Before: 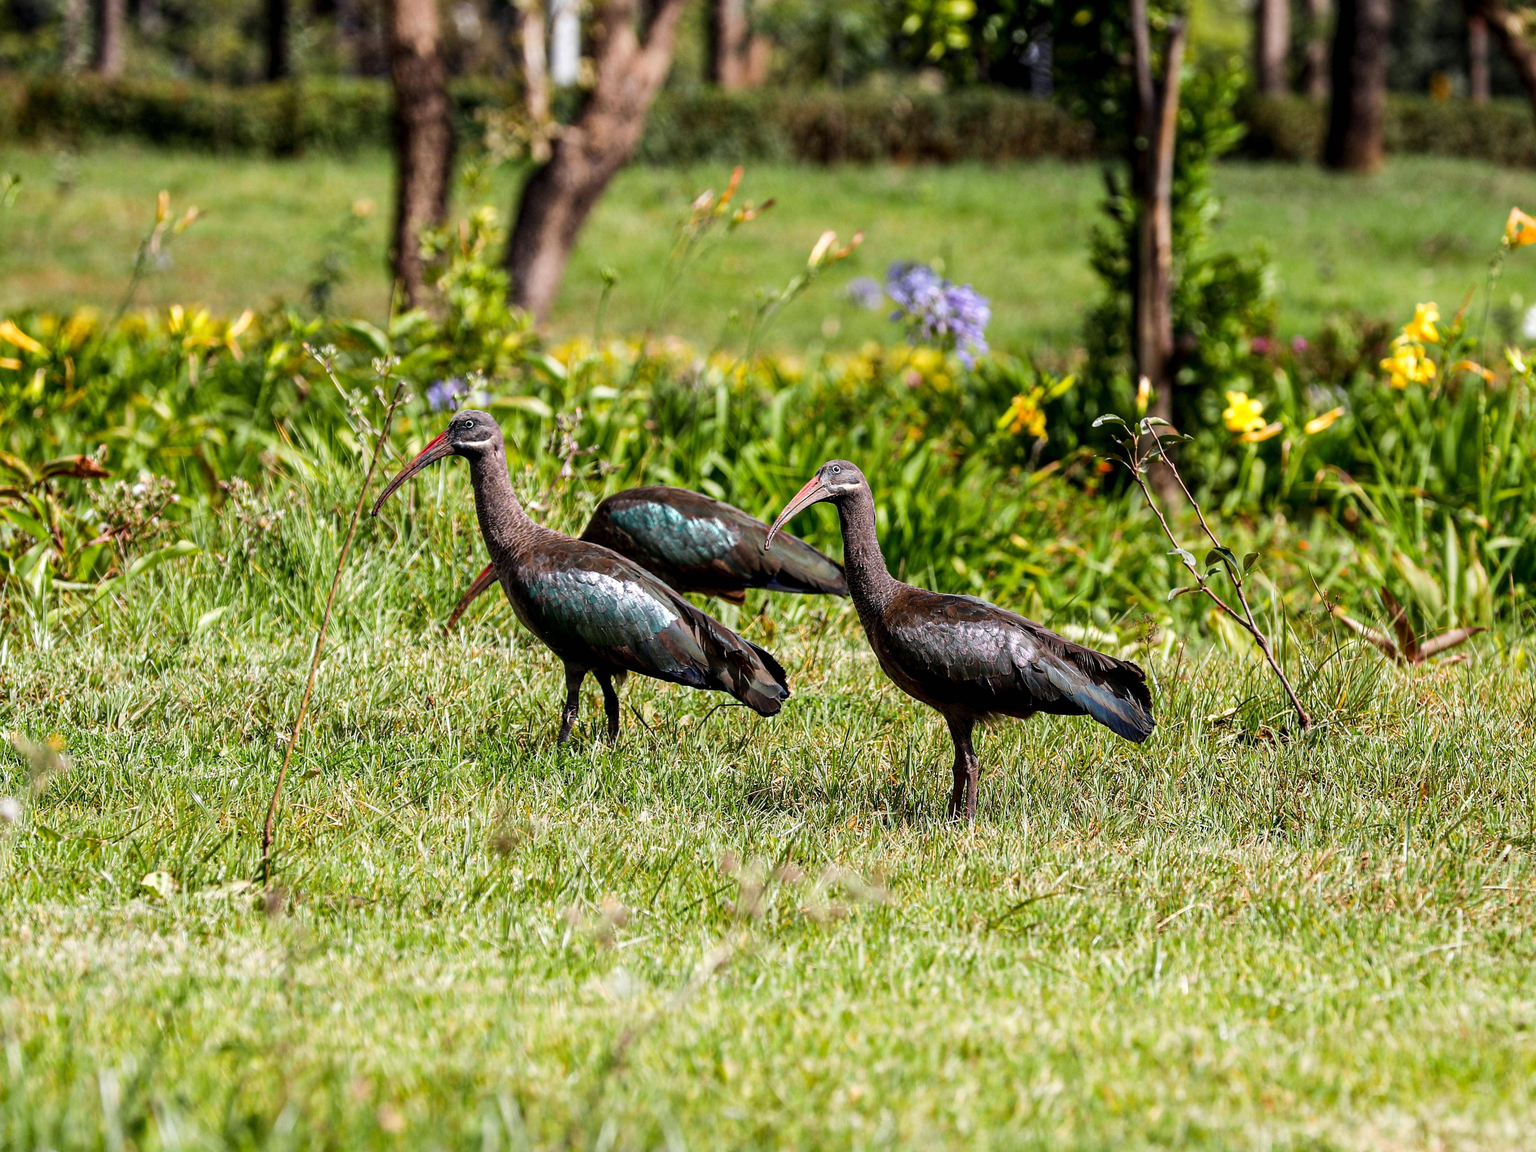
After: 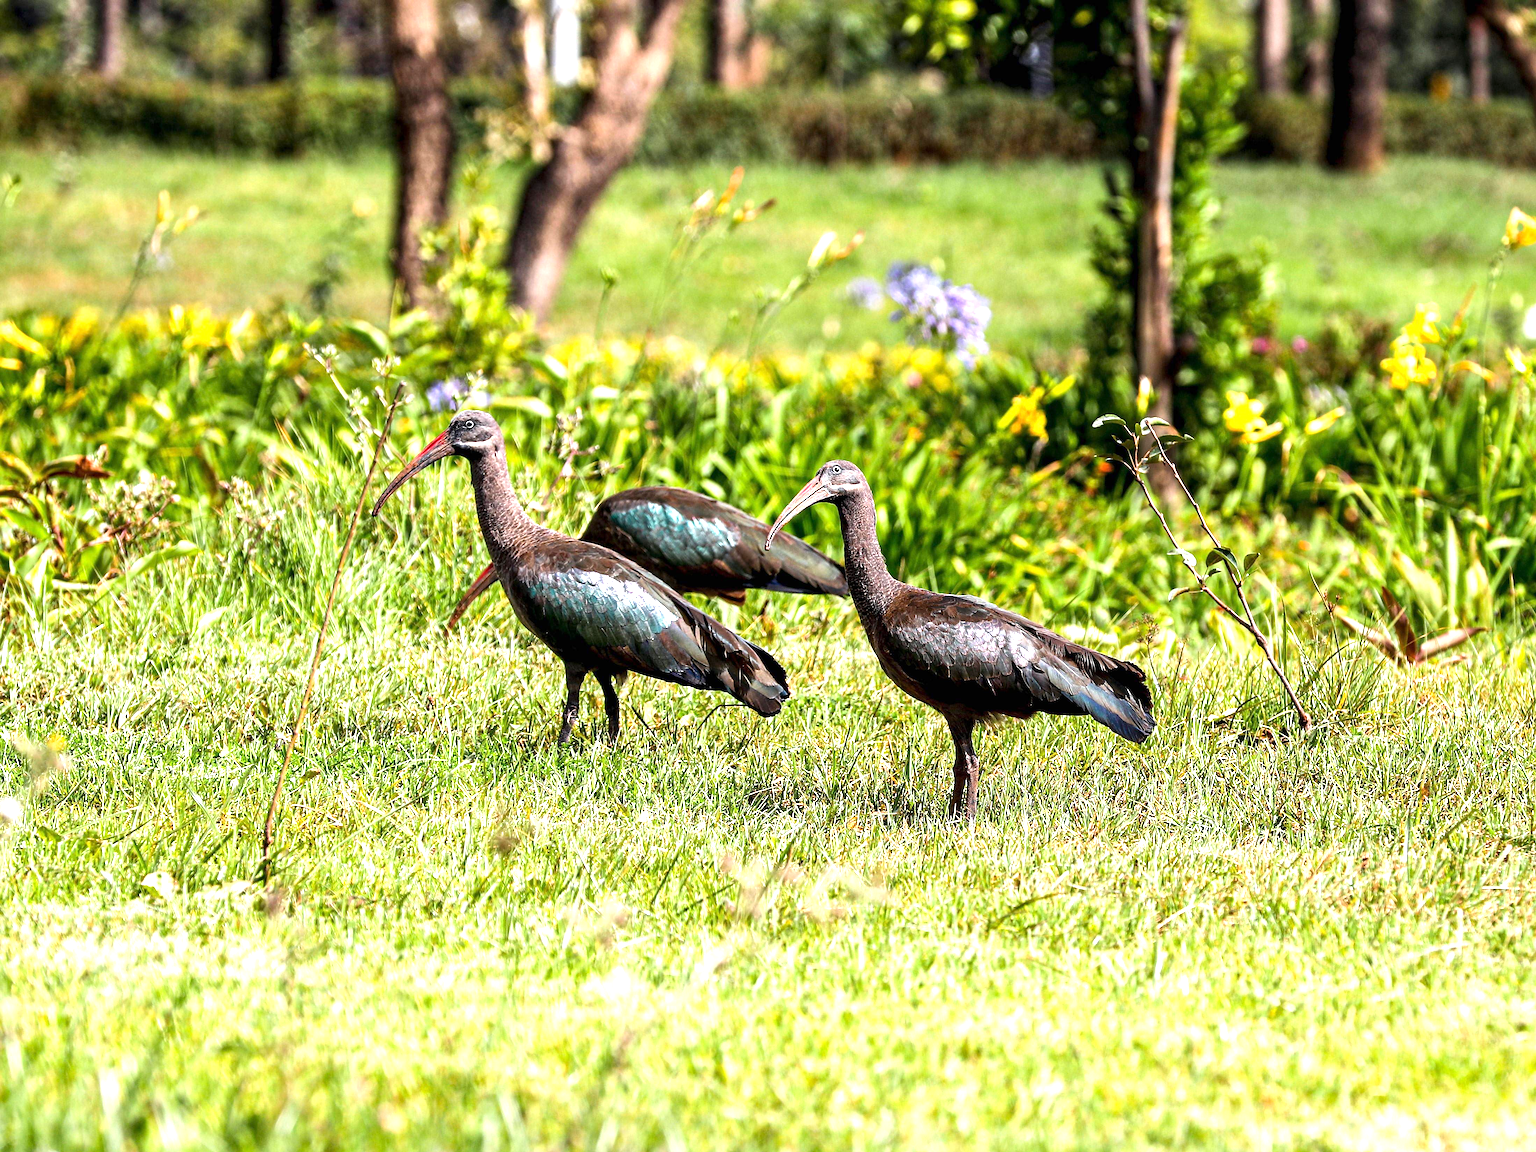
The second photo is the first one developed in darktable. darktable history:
sharpen: amount 0.2
exposure: exposure 1 EV, compensate highlight preservation false
